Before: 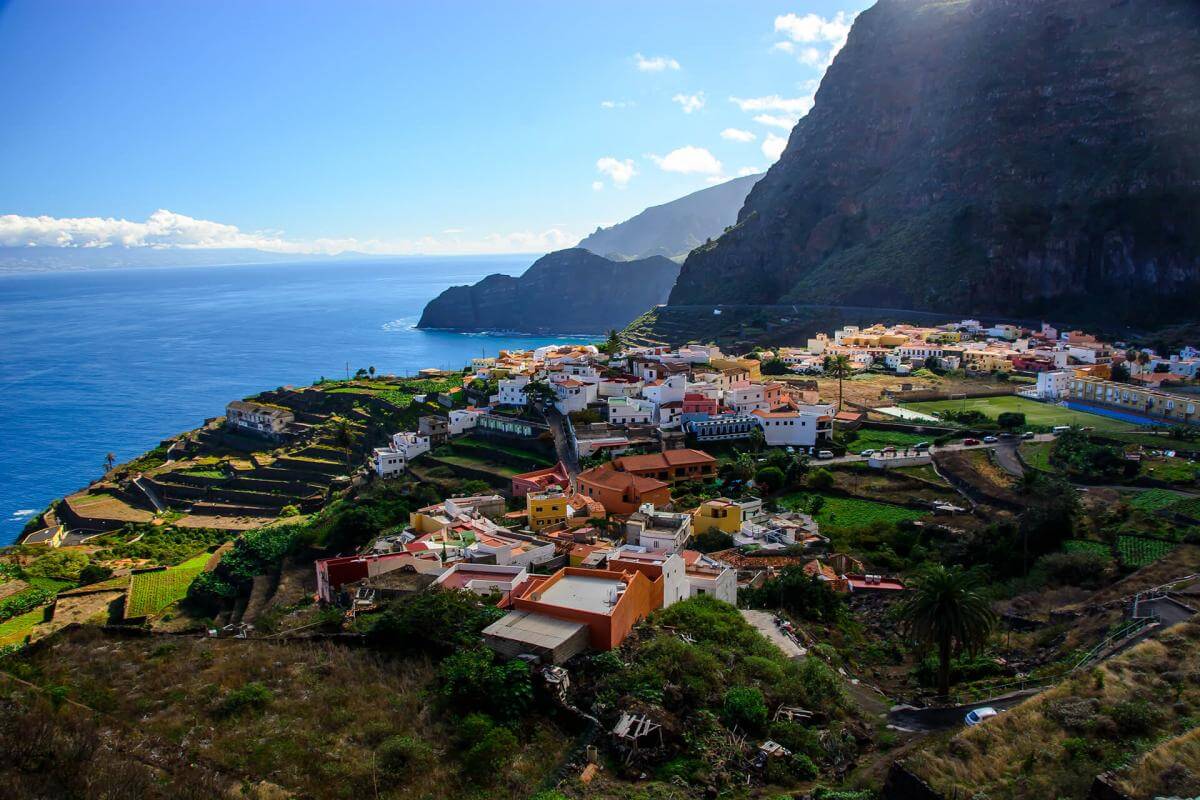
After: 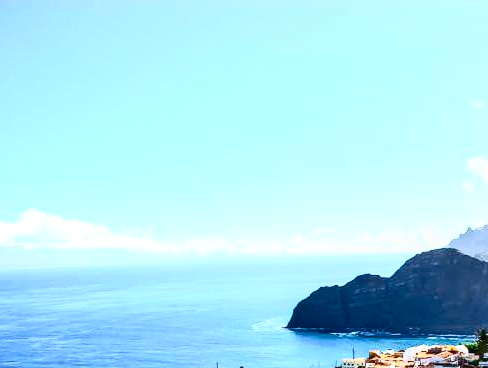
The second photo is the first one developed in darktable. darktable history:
crop and rotate: left 10.877%, top 0.077%, right 48.394%, bottom 53.807%
local contrast: highlights 24%, shadows 76%, midtone range 0.748
contrast brightness saturation: contrast 0.638, brightness 0.353, saturation 0.139
tone equalizer: on, module defaults
